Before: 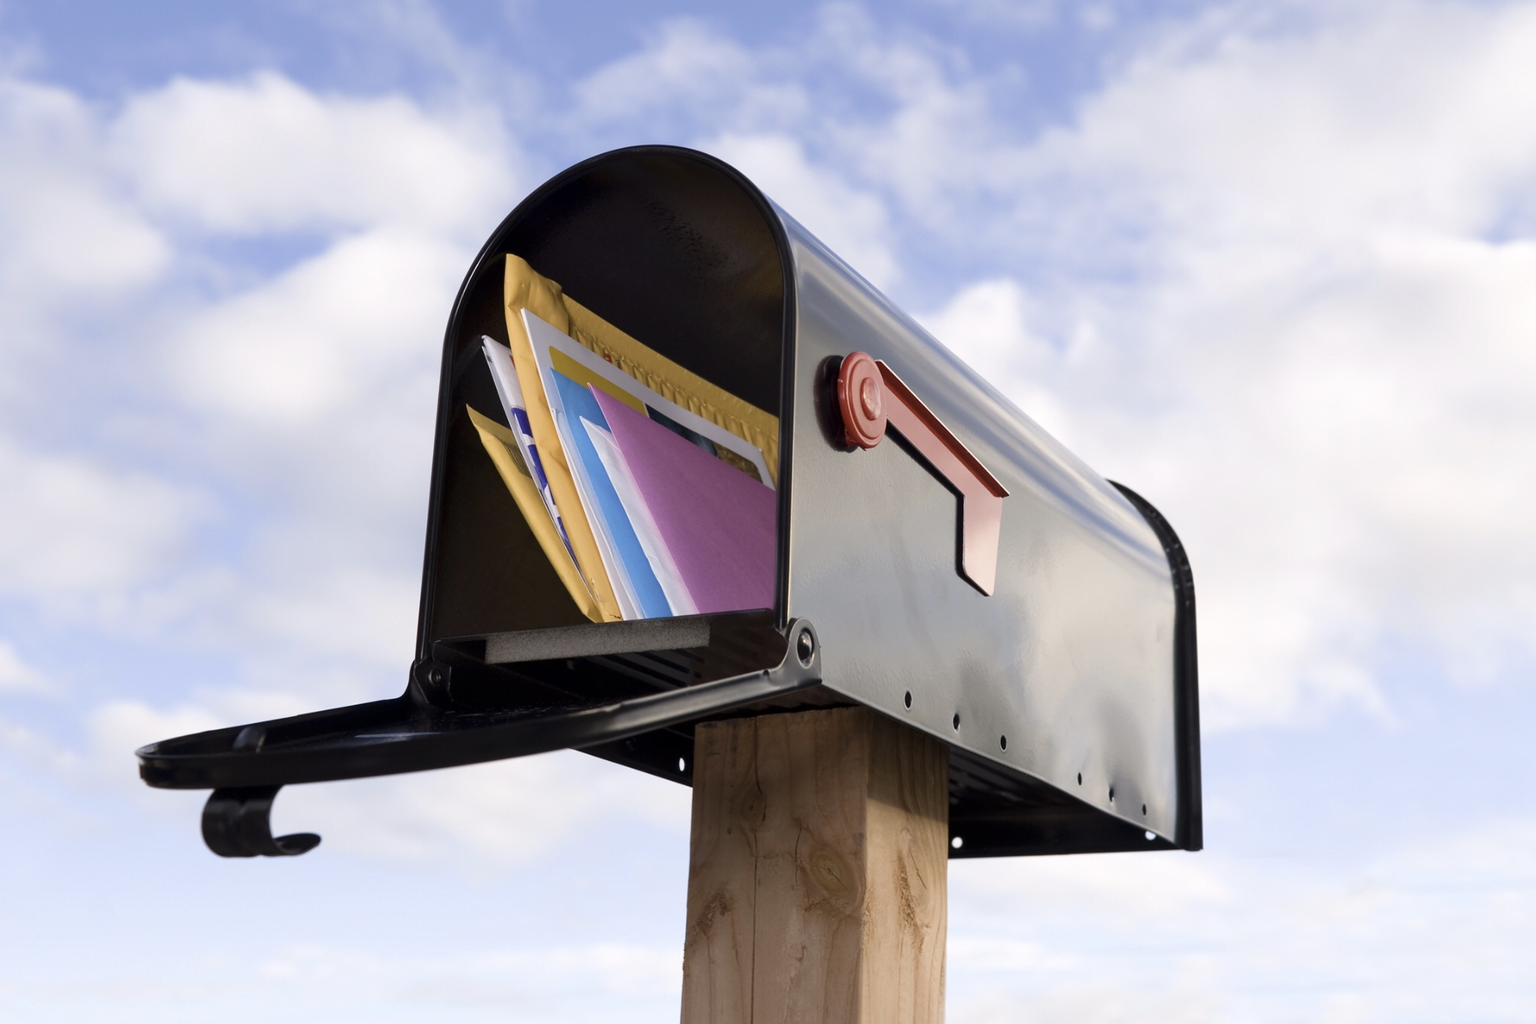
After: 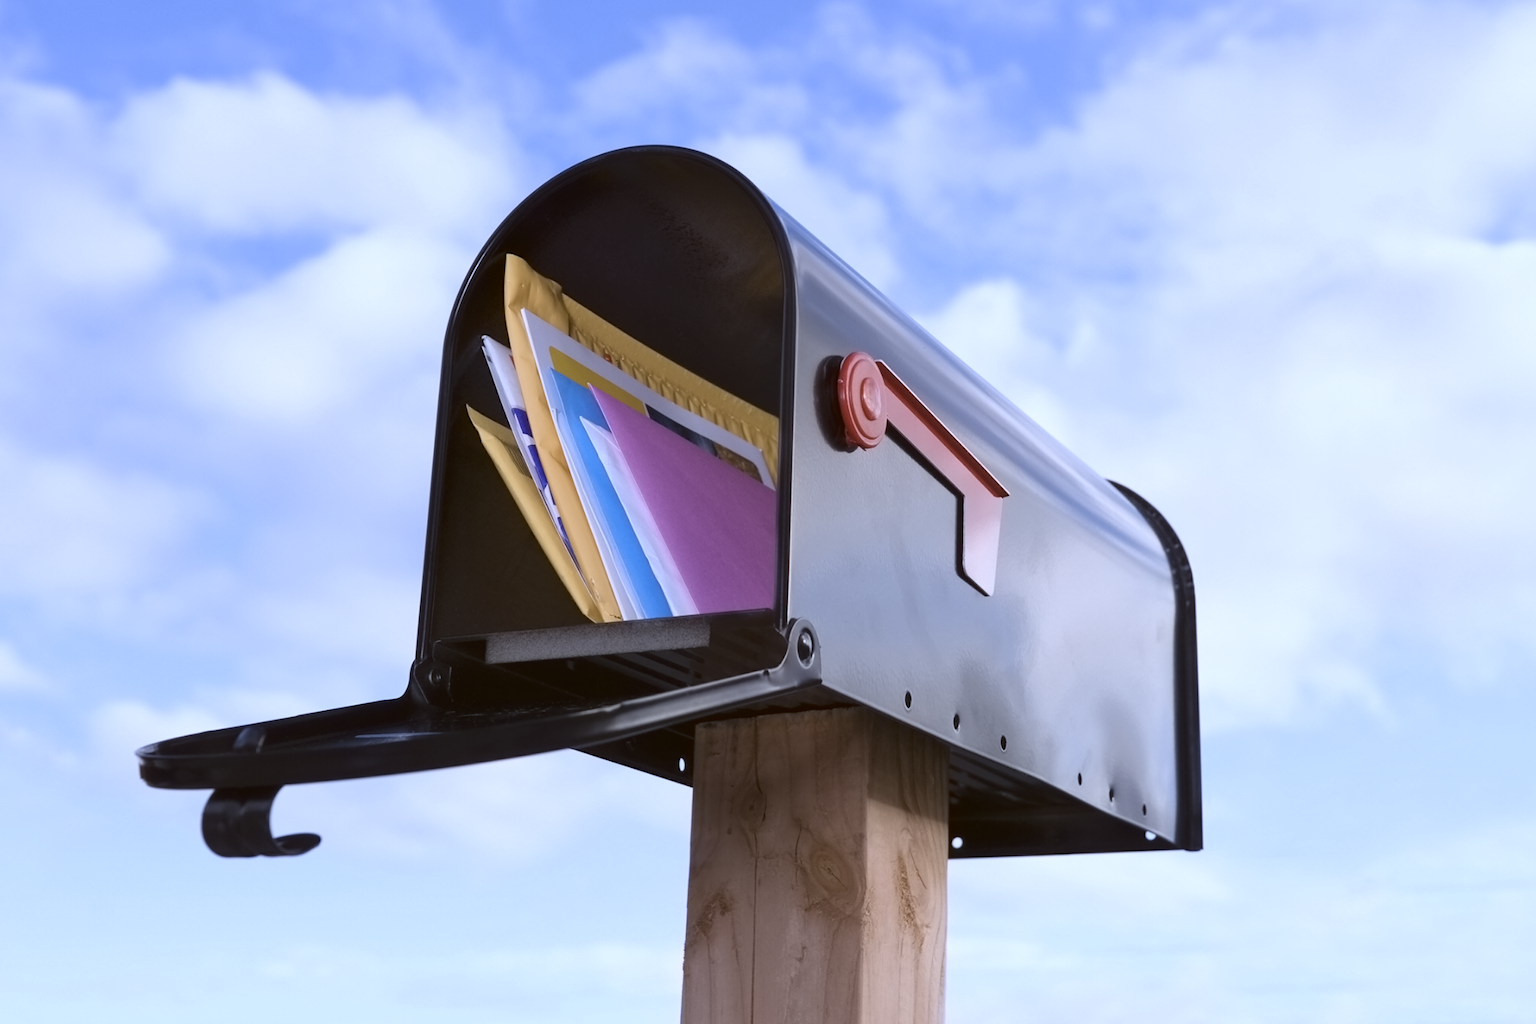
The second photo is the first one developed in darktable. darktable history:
color calibration: illuminant as shot in camera, x 0.379, y 0.396, temperature 4138.76 K
color balance: lift [1.004, 1.002, 1.002, 0.998], gamma [1, 1.007, 1.002, 0.993], gain [1, 0.977, 1.013, 1.023], contrast -3.64%
contrast equalizer: y [[0.5 ×6], [0.5 ×6], [0.5 ×6], [0 ×6], [0, 0.039, 0.251, 0.29, 0.293, 0.292]]
